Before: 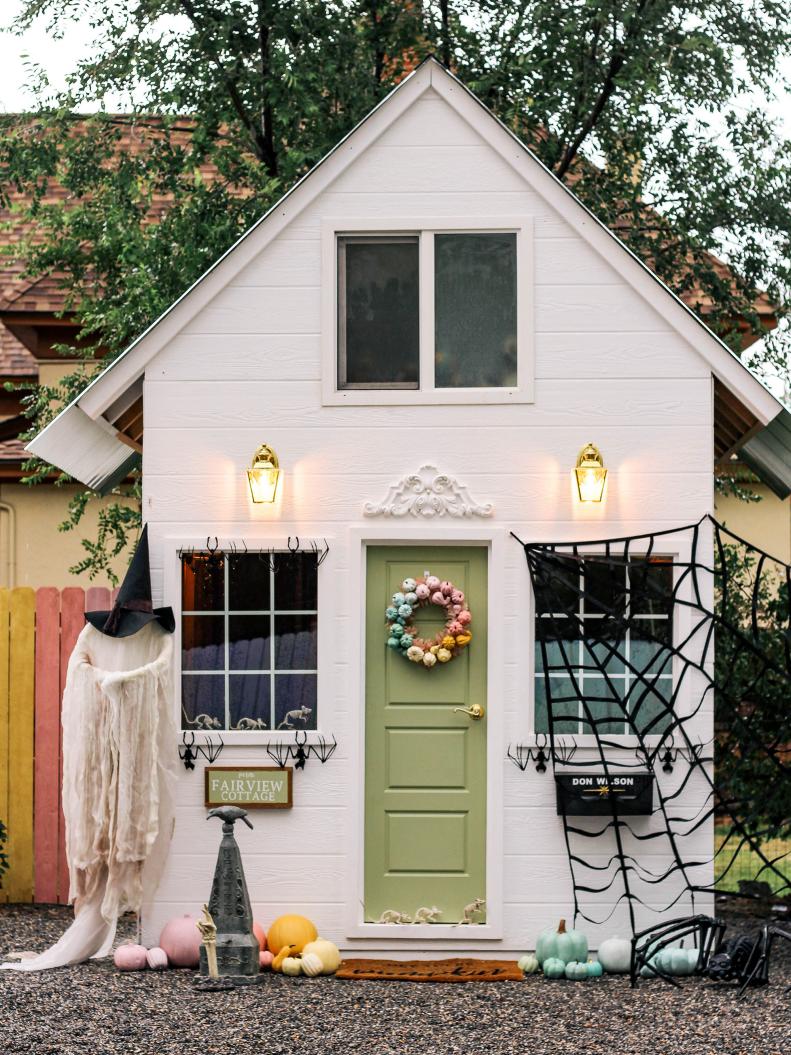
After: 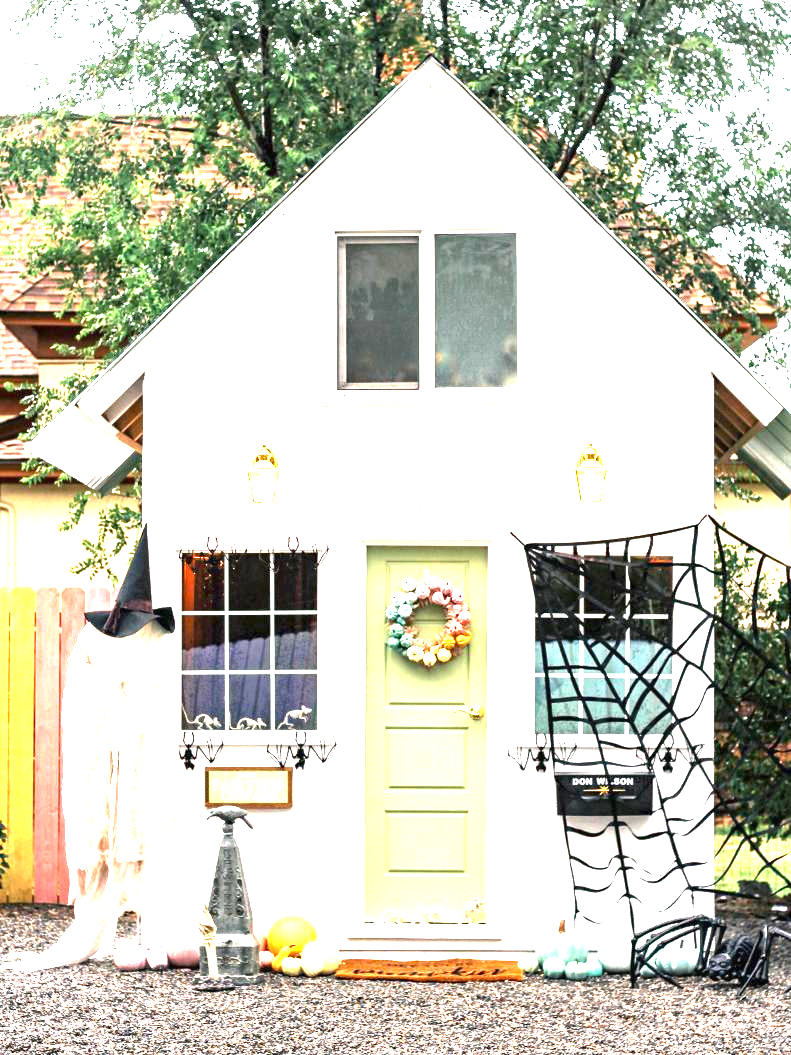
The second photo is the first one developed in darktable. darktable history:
exposure: black level correction 0, exposure 2.365 EV, compensate highlight preservation false
